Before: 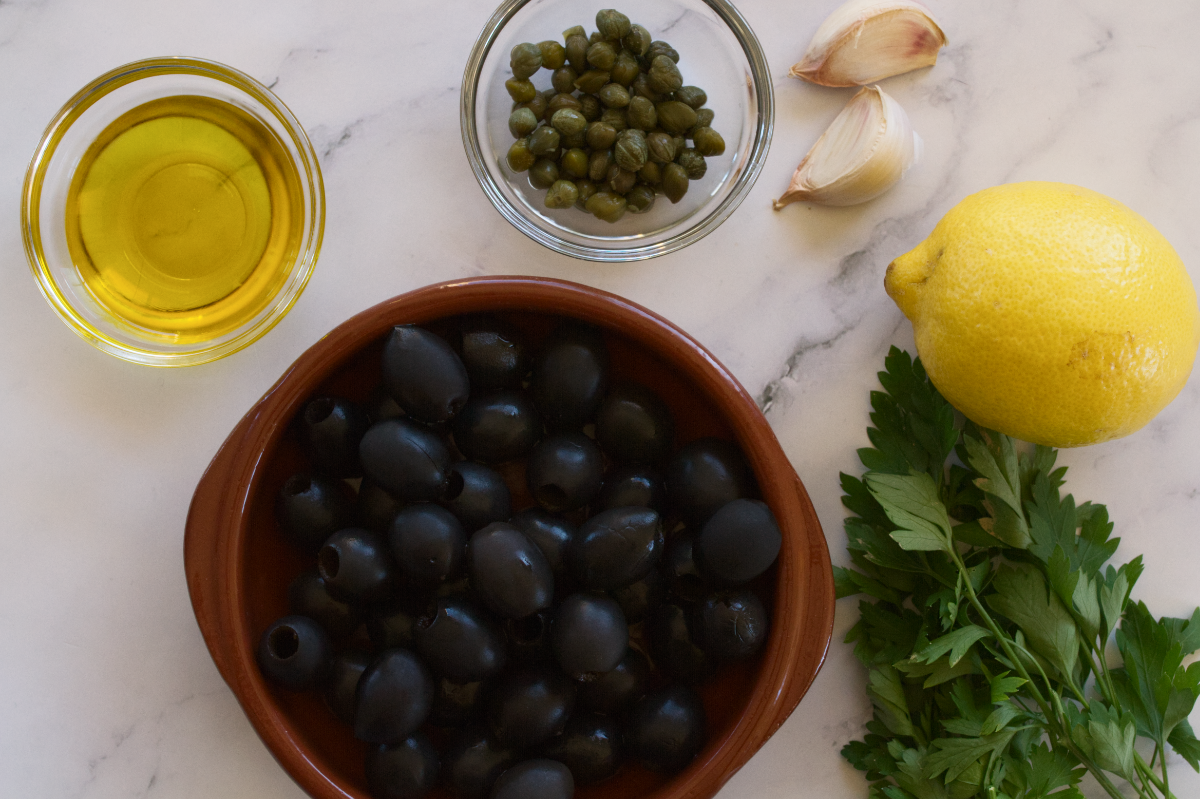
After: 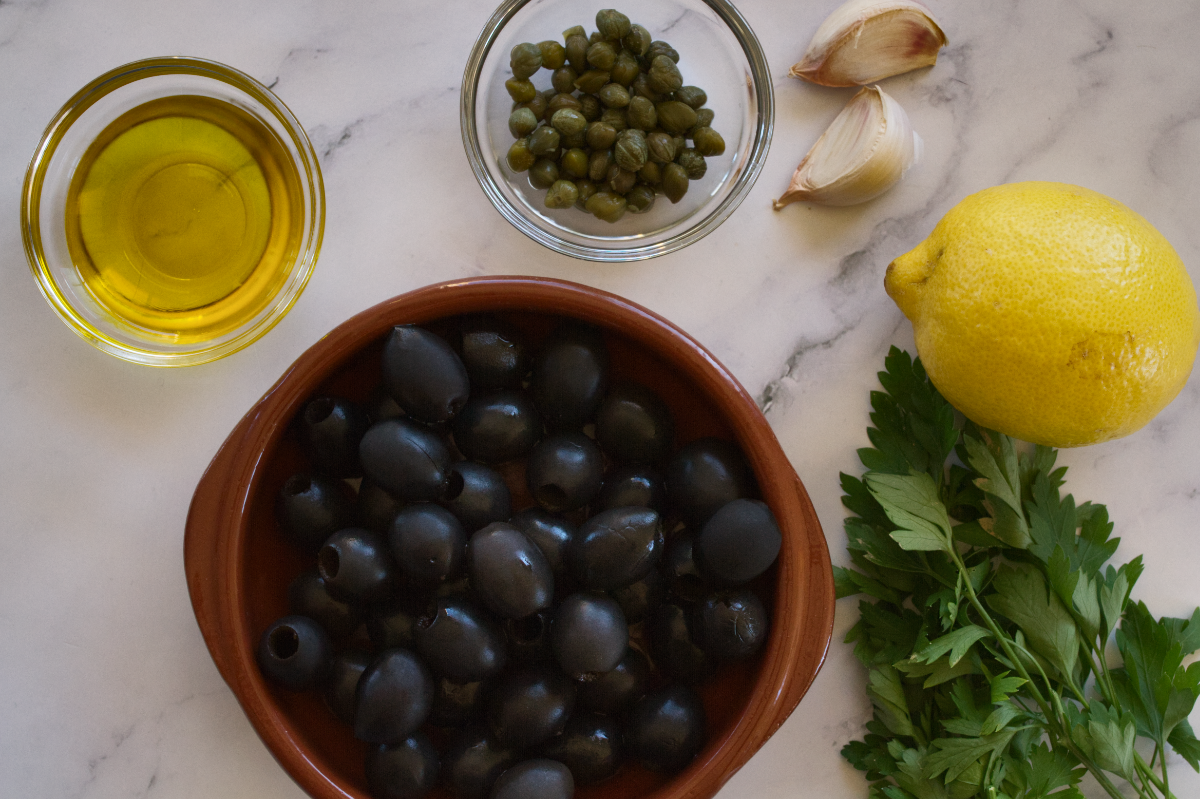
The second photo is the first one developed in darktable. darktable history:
shadows and highlights: radius 108.52, shadows 44.07, highlights -67.8, low approximation 0.01, soften with gaussian
